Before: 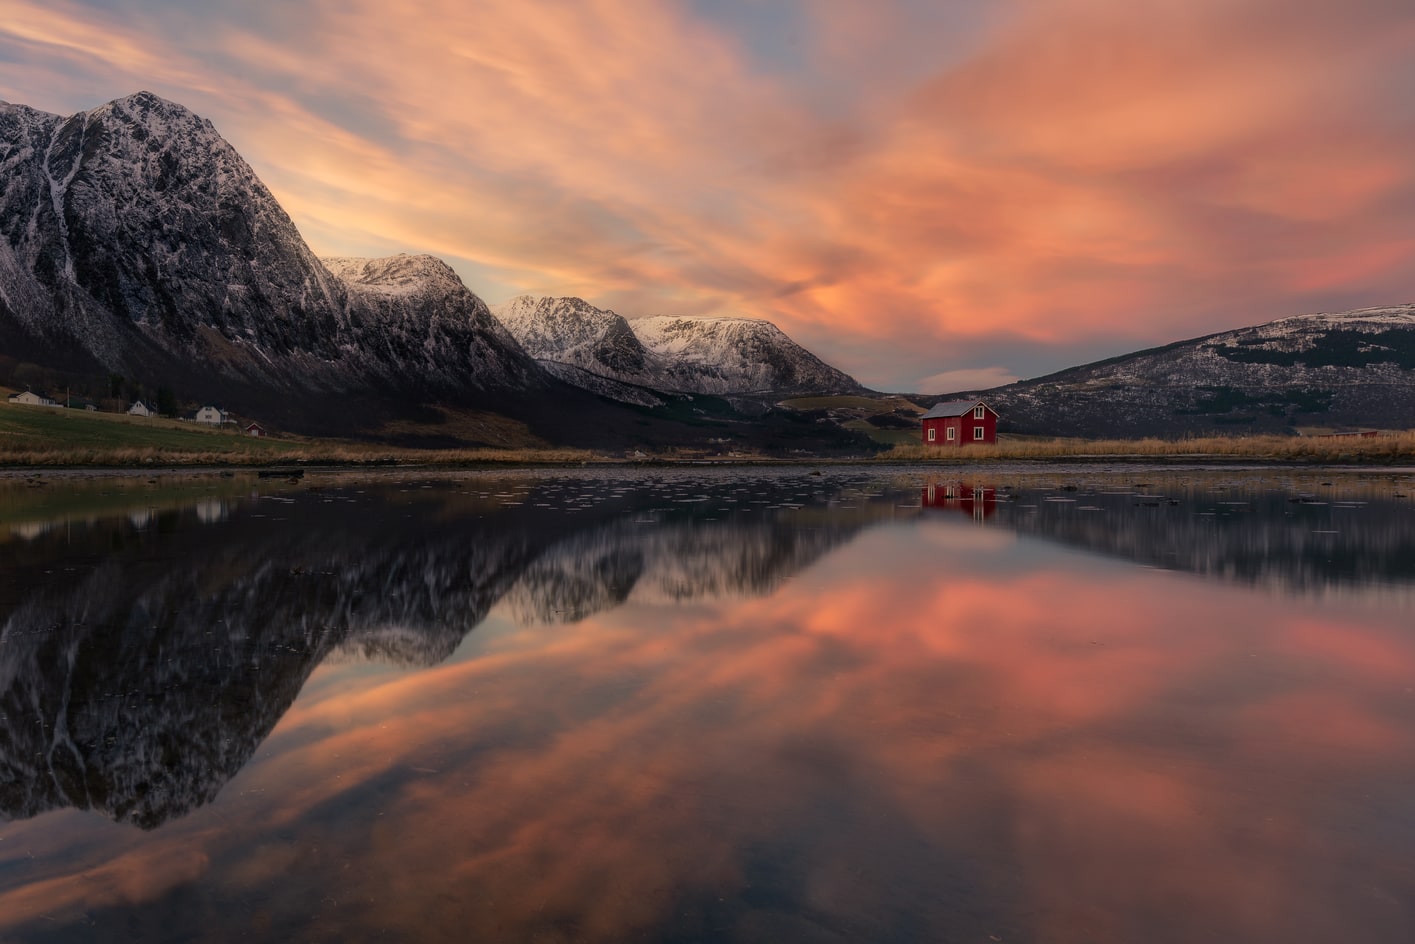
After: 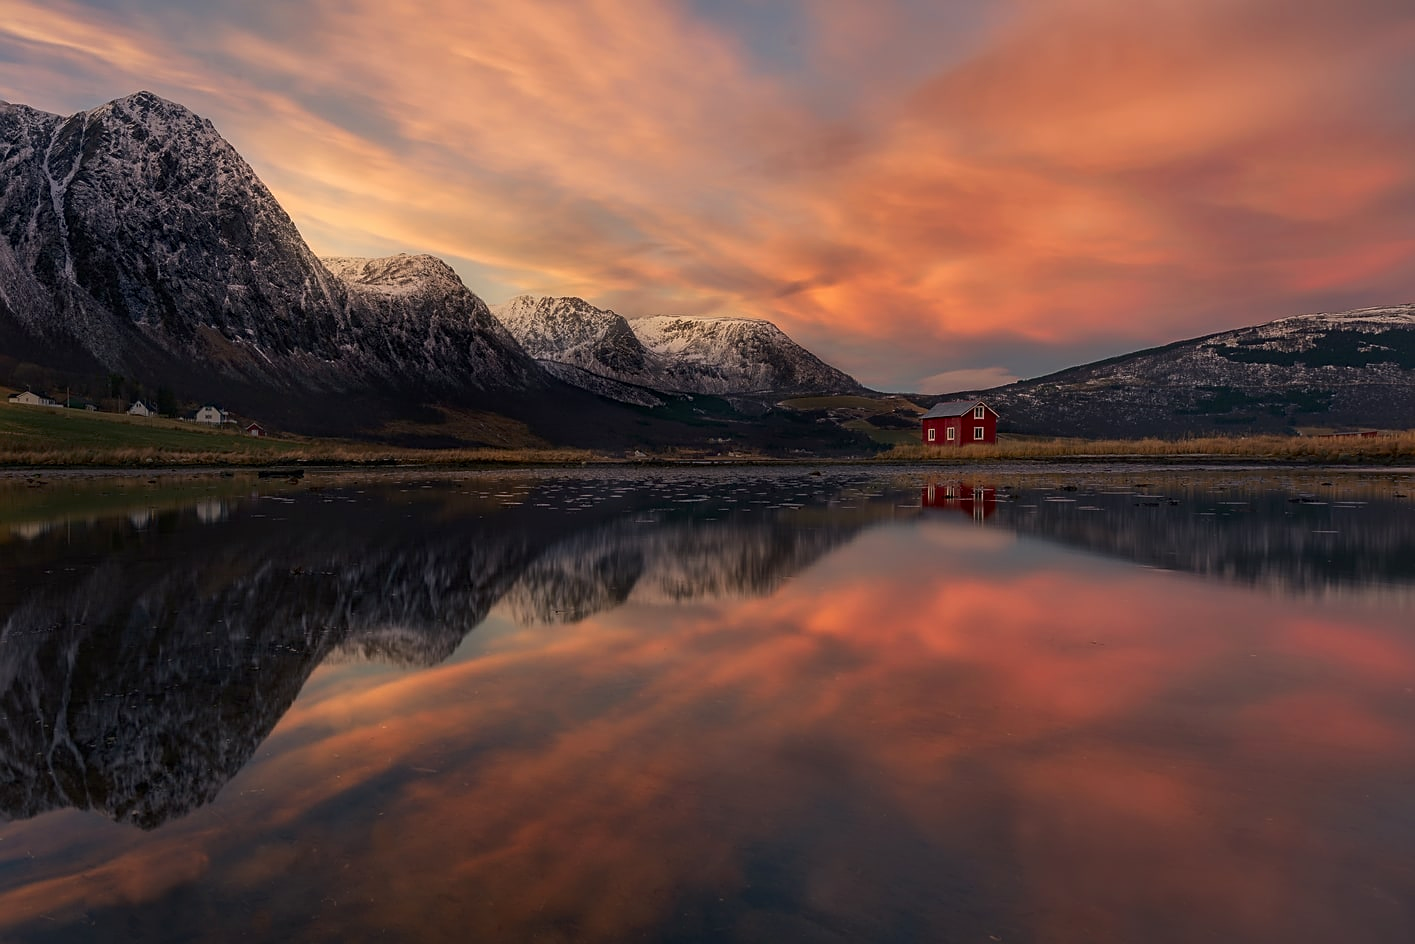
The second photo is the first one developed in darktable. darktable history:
sharpen: on, module defaults
tone curve: curves: ch0 [(0, 0) (0.405, 0.351) (1, 1)], color space Lab, independent channels, preserve colors none
contrast equalizer: octaves 7, y [[0.5, 0.5, 0.501, 0.63, 0.504, 0.5], [0.5 ×6], [0.5 ×6], [0 ×6], [0 ×6]], mix 0.168
contrast brightness saturation: saturation 0.1
